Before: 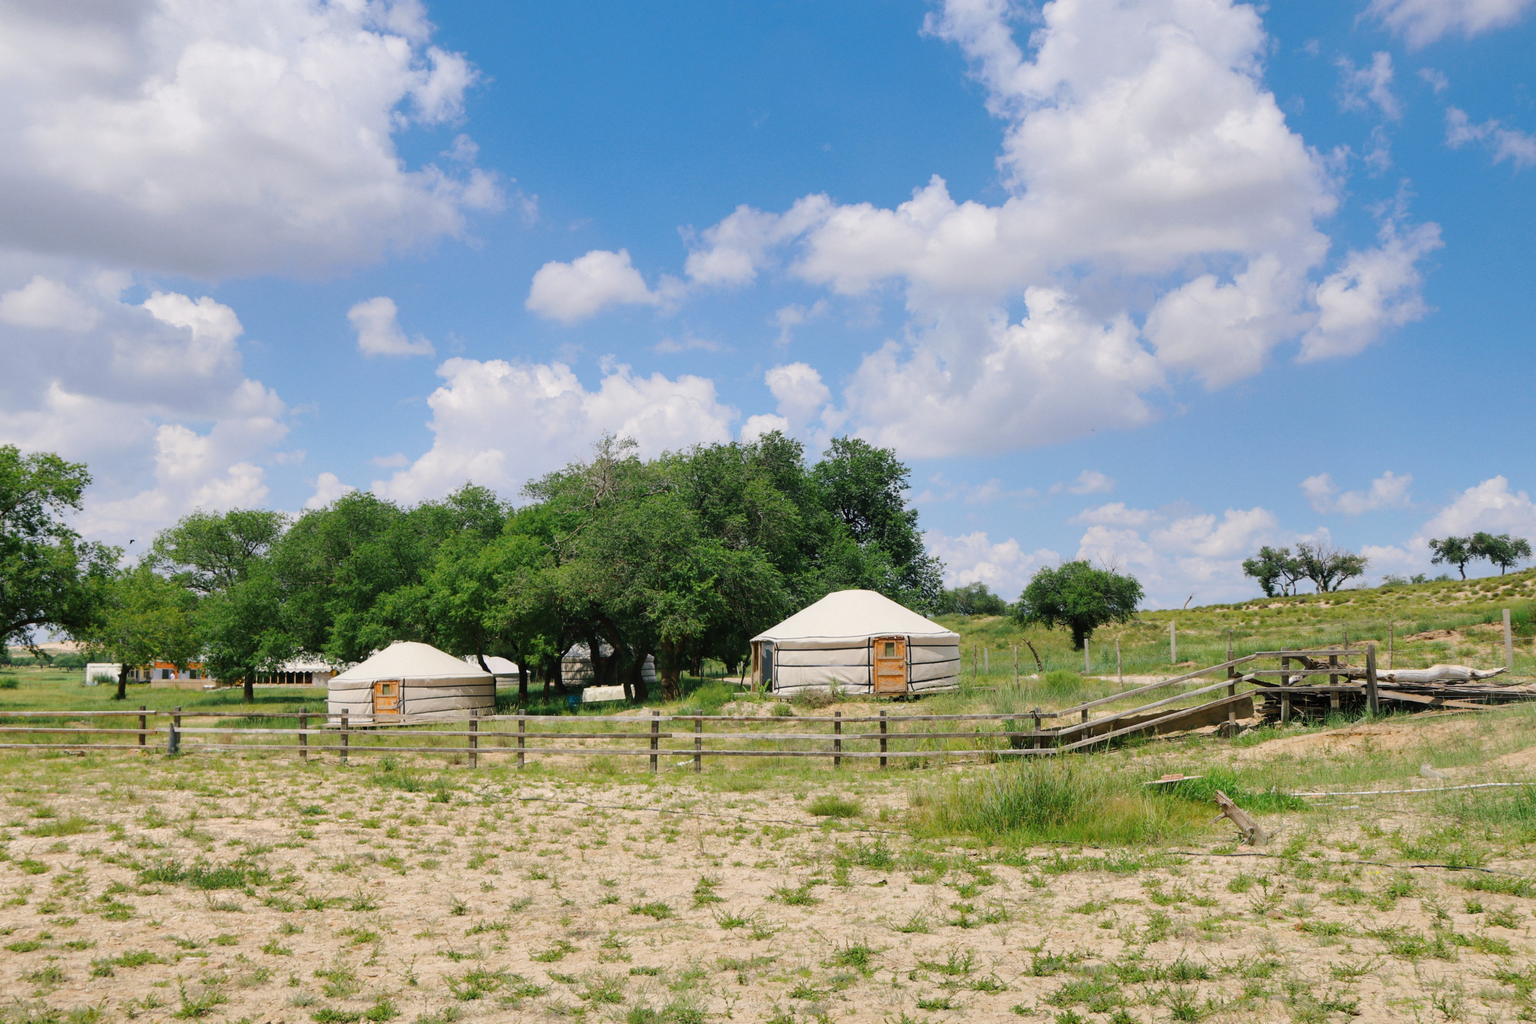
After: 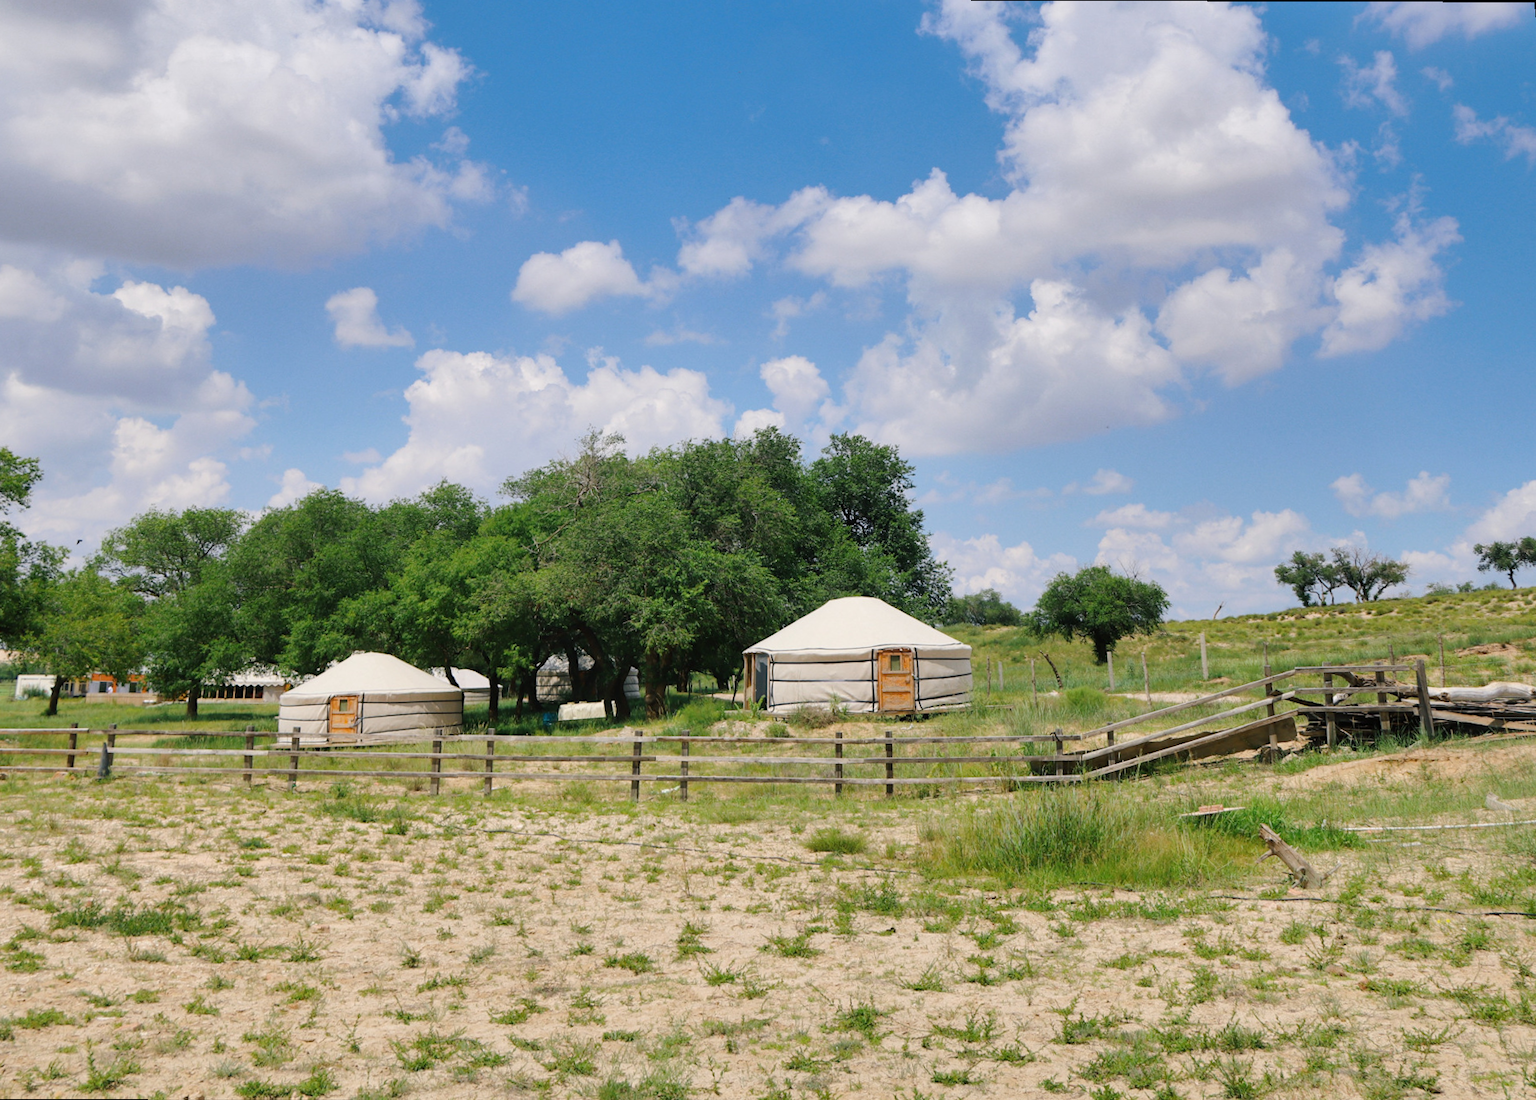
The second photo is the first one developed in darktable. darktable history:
shadows and highlights: shadows 37.27, highlights -28.18, soften with gaussian
rotate and perspective: rotation 0.215°, lens shift (vertical) -0.139, crop left 0.069, crop right 0.939, crop top 0.002, crop bottom 0.996
